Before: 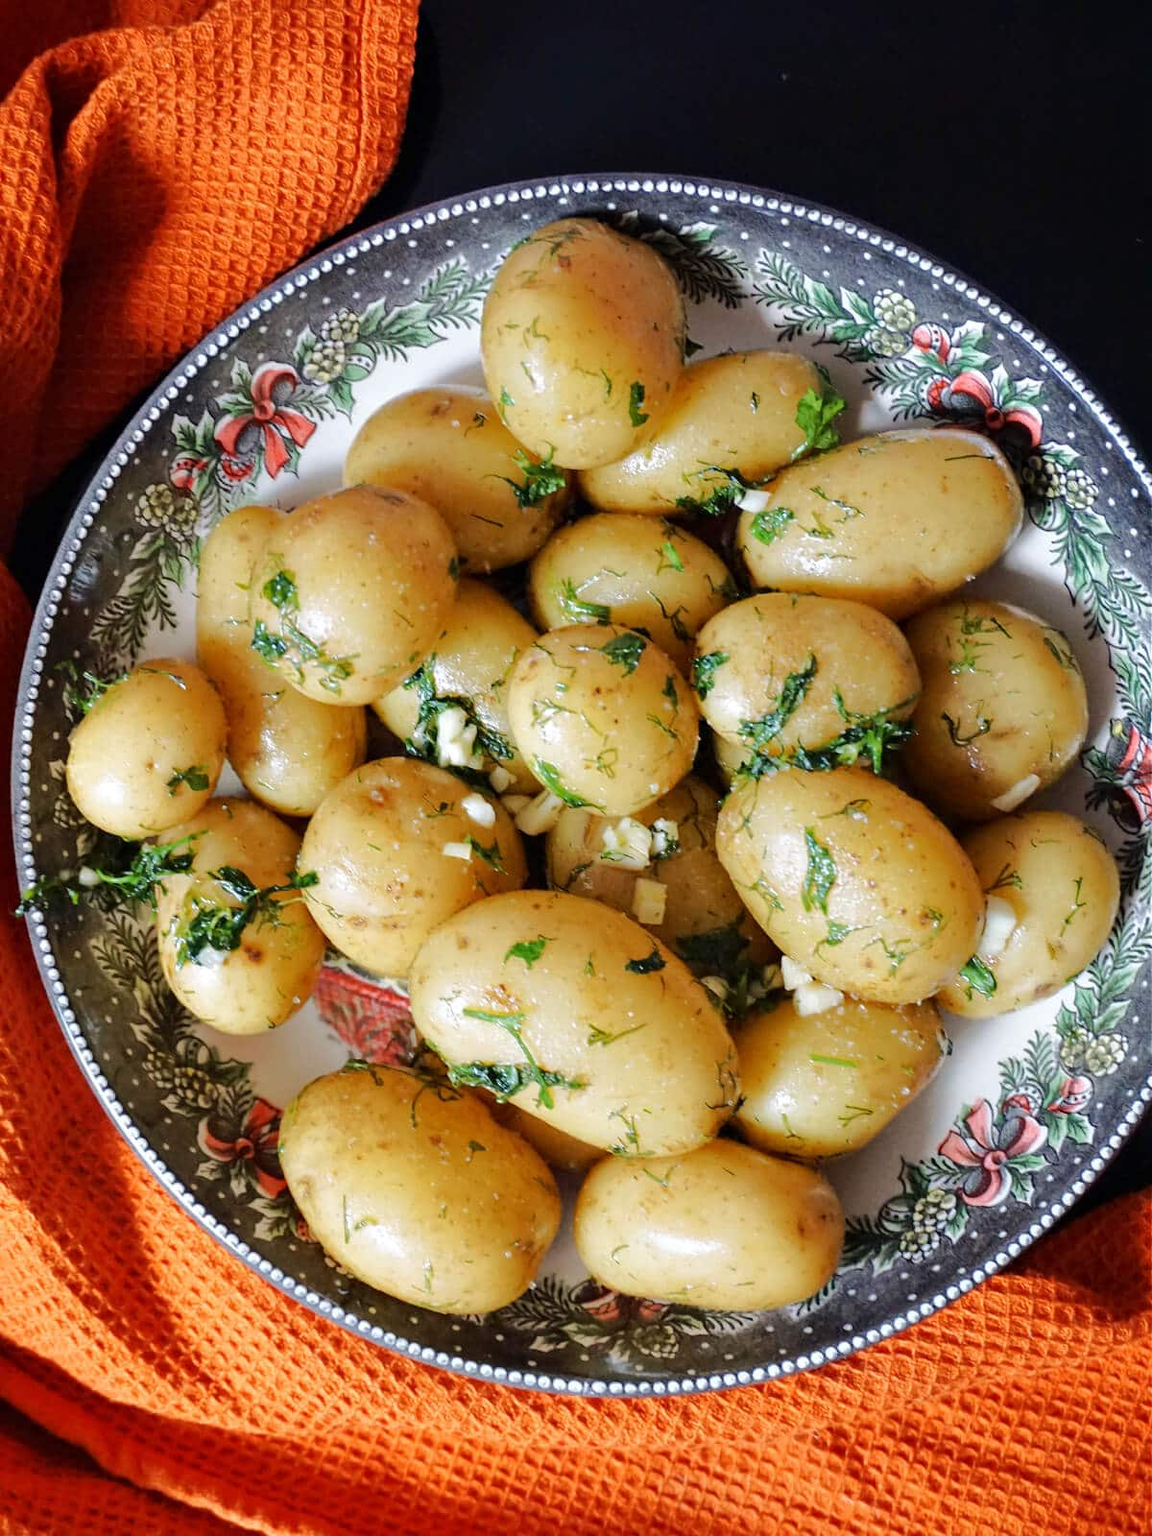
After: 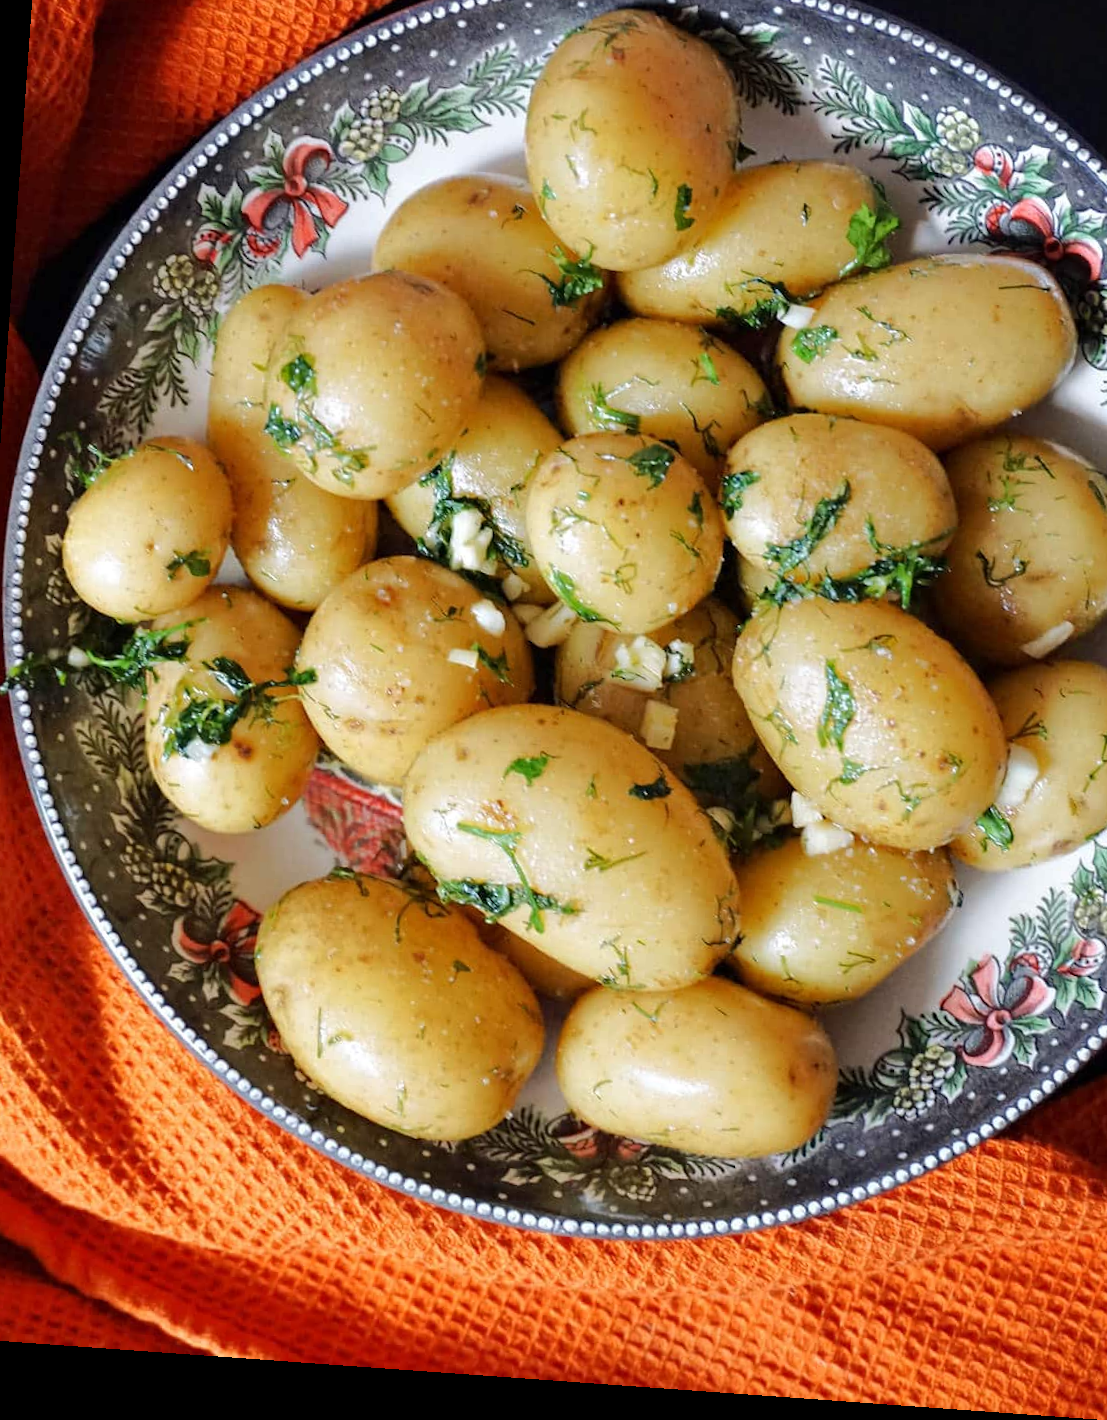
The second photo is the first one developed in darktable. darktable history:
crop and rotate: left 4.842%, top 15.51%, right 10.668%
rotate and perspective: rotation 4.1°, automatic cropping off
